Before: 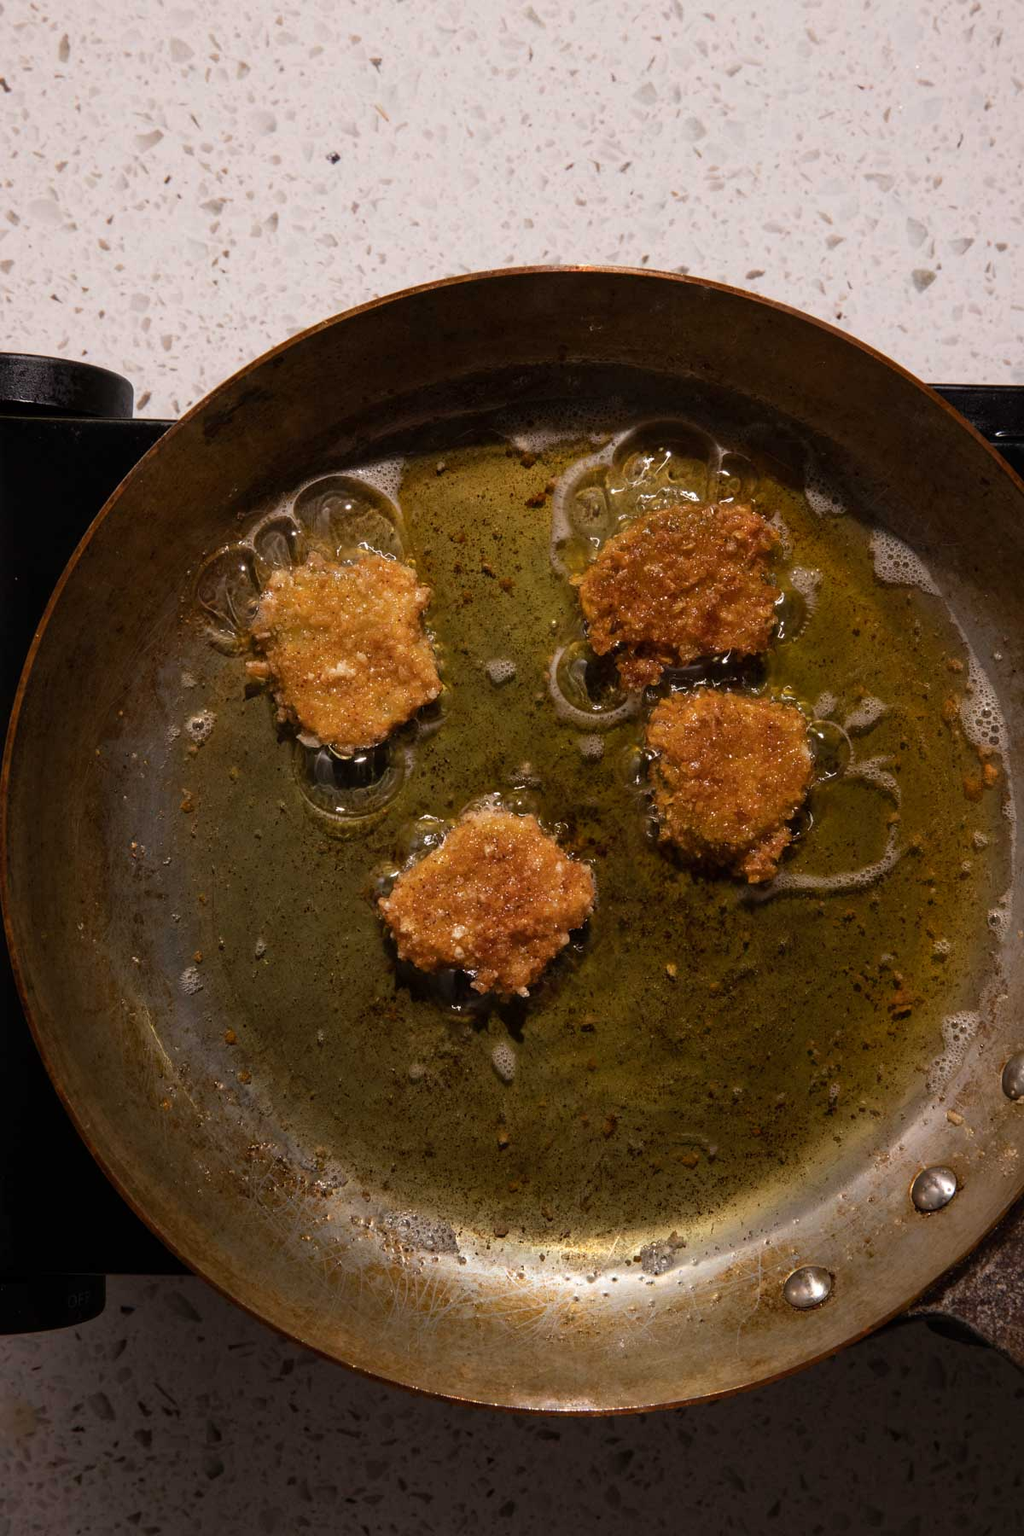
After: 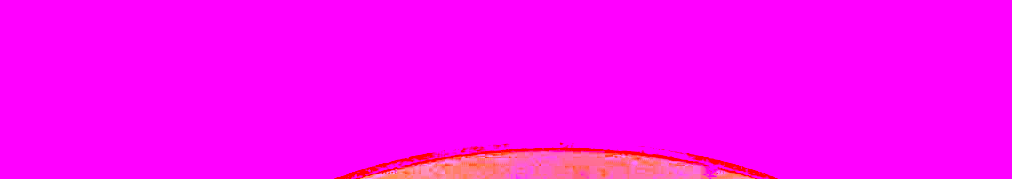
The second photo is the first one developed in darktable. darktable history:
crop and rotate: left 9.644%, top 9.491%, right 6.021%, bottom 80.509%
sharpen: amount 0.575
contrast brightness saturation: contrast 0.2, brightness 0.16, saturation 0.22
local contrast: on, module defaults
white balance: red 8, blue 8
exposure: exposure 1 EV, compensate highlight preservation false
